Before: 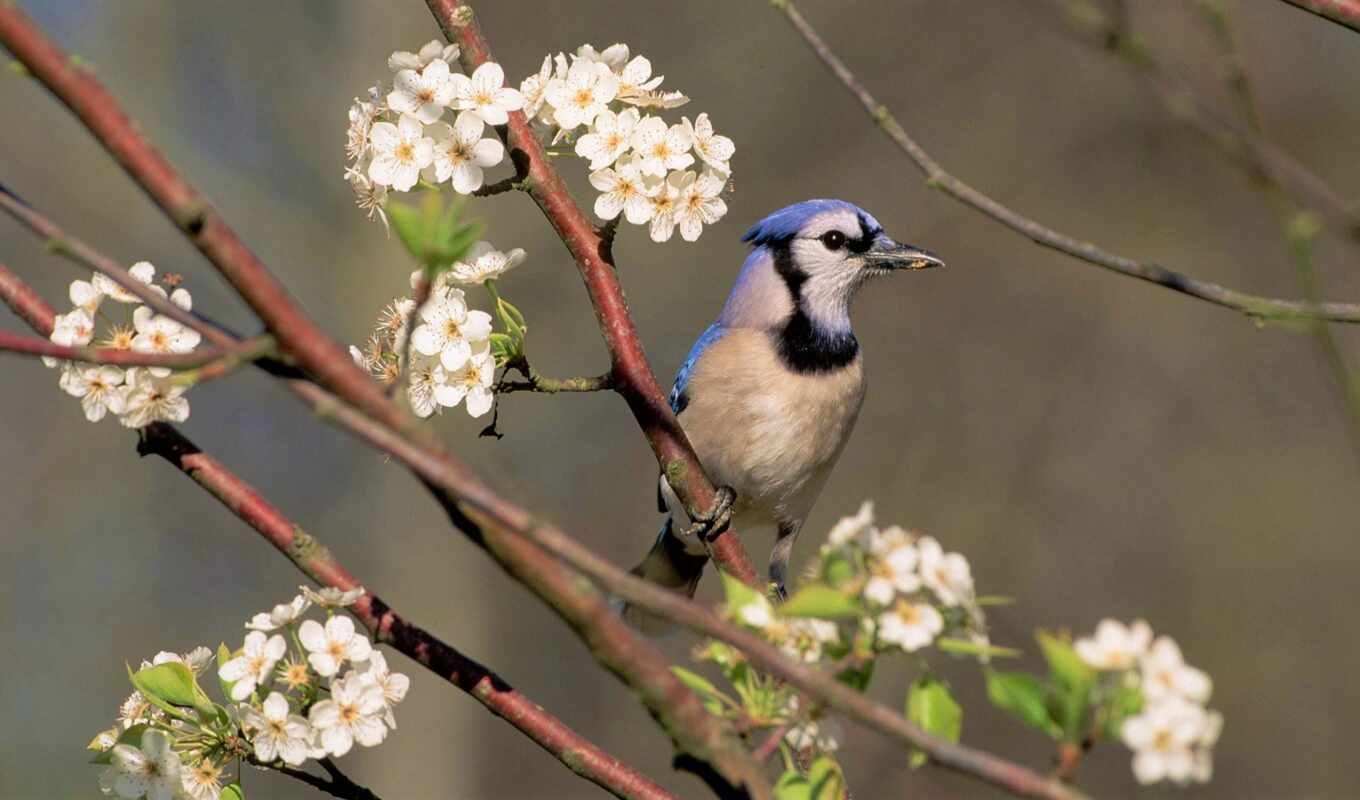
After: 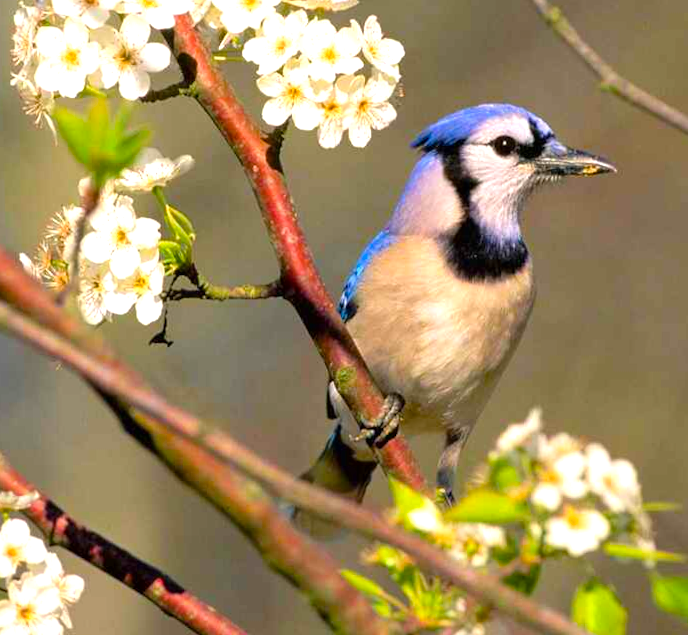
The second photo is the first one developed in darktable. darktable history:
exposure: black level correction 0, exposure 0.7 EV, compensate exposure bias true, compensate highlight preservation false
rotate and perspective: lens shift (vertical) 0.048, lens shift (horizontal) -0.024, automatic cropping off
color balance rgb: linear chroma grading › global chroma 10%, perceptual saturation grading › global saturation 30%, global vibrance 10%
crop and rotate: angle 0.02°, left 24.353%, top 13.219%, right 26.156%, bottom 8.224%
